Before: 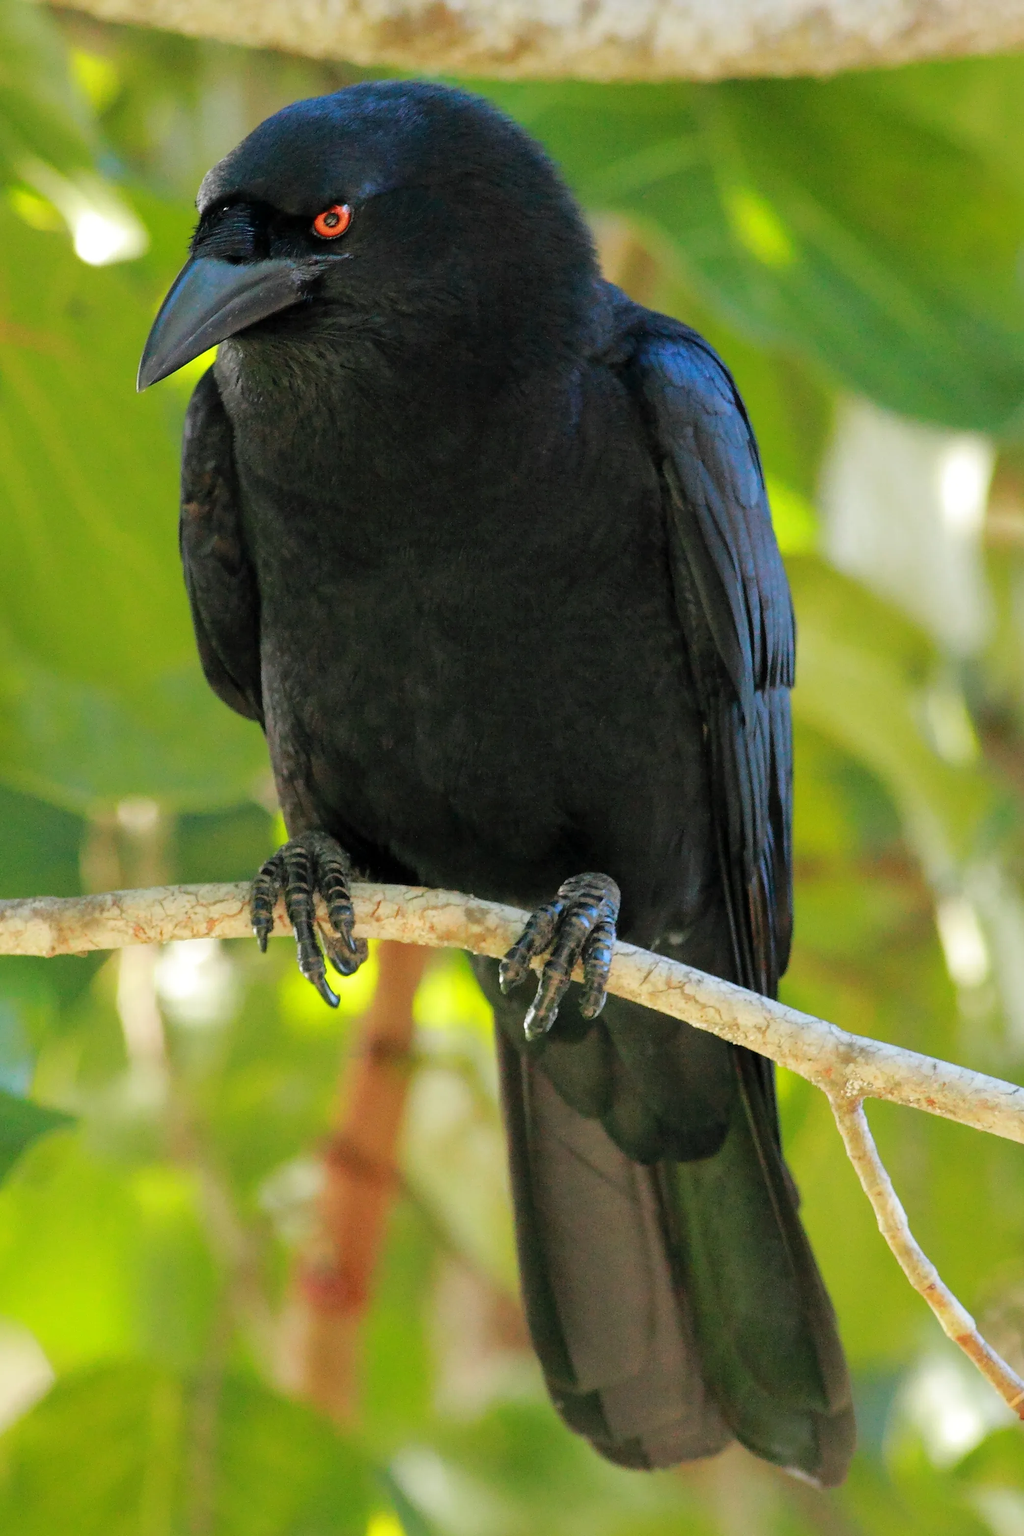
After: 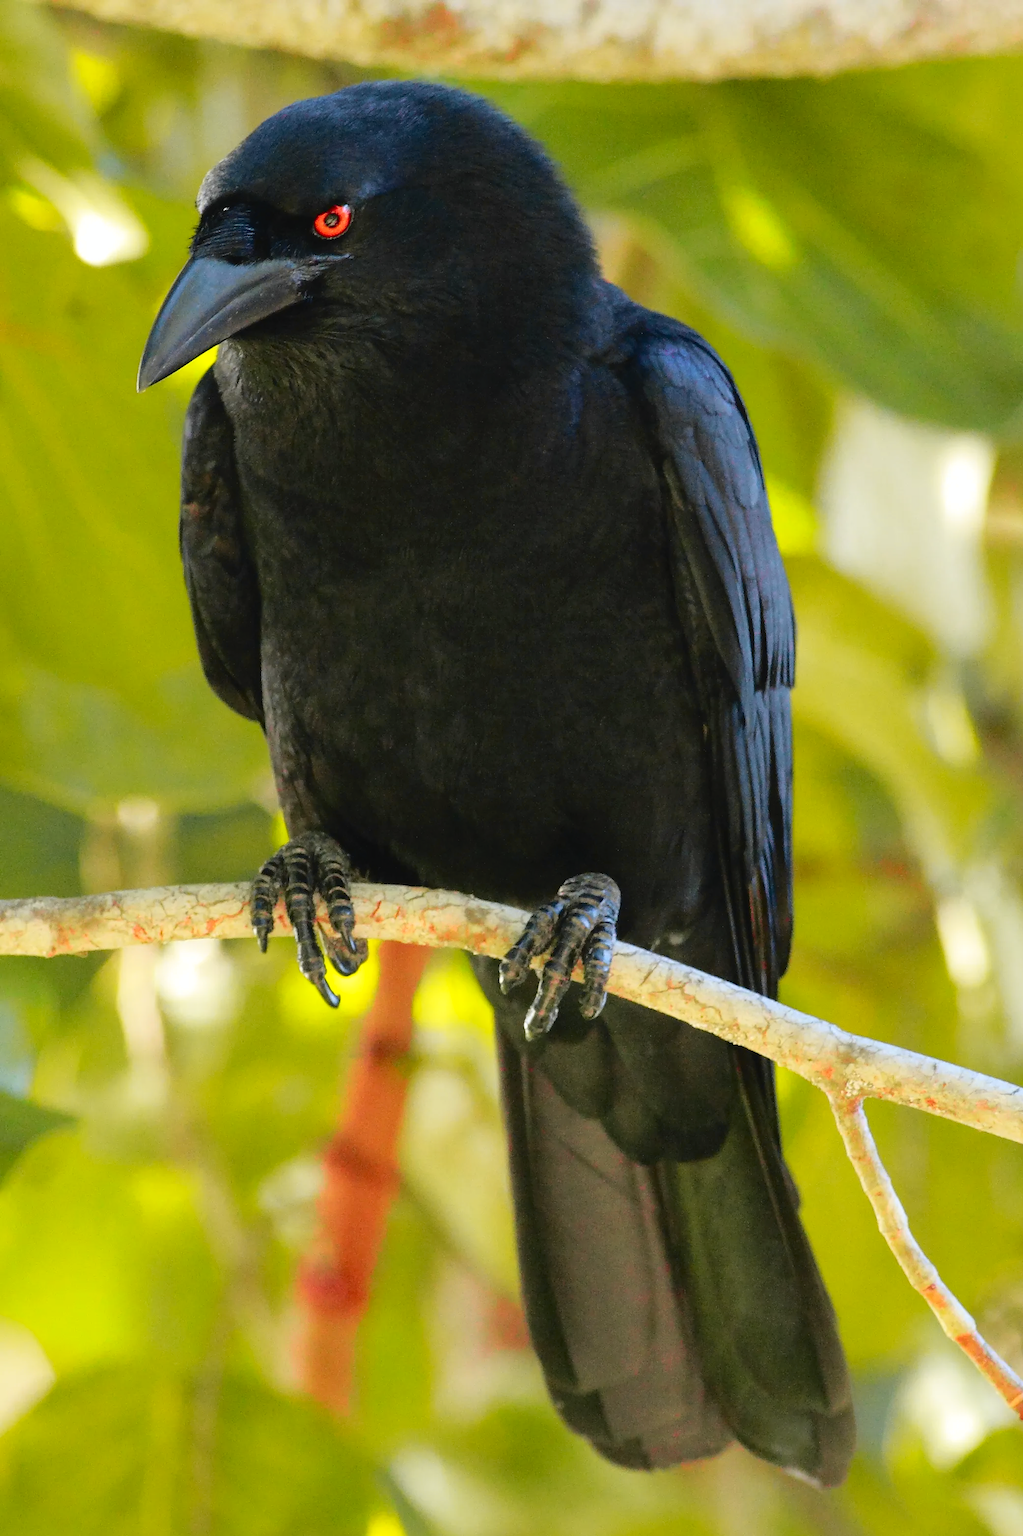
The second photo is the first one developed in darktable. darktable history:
tone curve: curves: ch0 [(0, 0.036) (0.119, 0.115) (0.466, 0.498) (0.715, 0.767) (0.817, 0.865) (1, 0.998)]; ch1 [(0, 0) (0.377, 0.416) (0.44, 0.461) (0.487, 0.49) (0.514, 0.517) (0.536, 0.577) (0.66, 0.724) (1, 1)]; ch2 [(0, 0) (0.38, 0.405) (0.463, 0.443) (0.492, 0.486) (0.526, 0.541) (0.578, 0.598) (0.653, 0.698) (1, 1)], color space Lab, independent channels, preserve colors none
